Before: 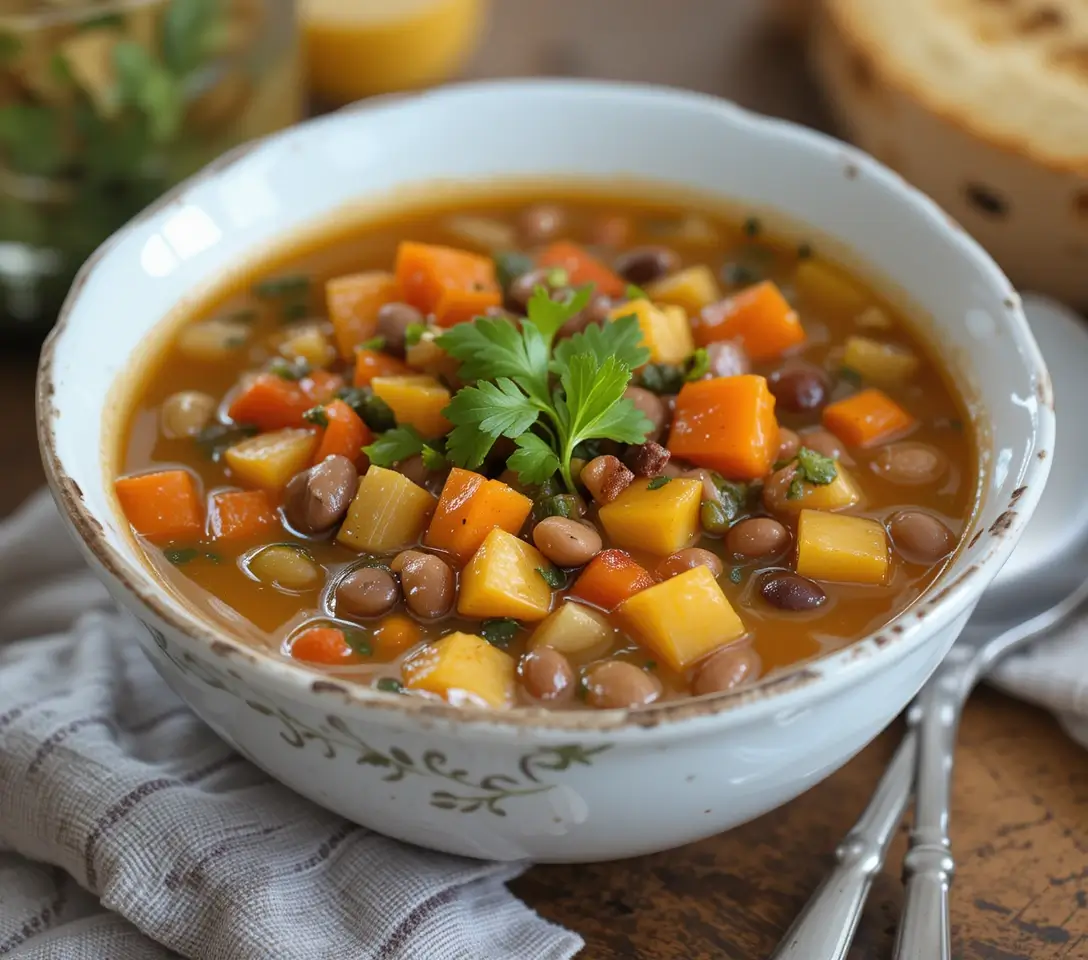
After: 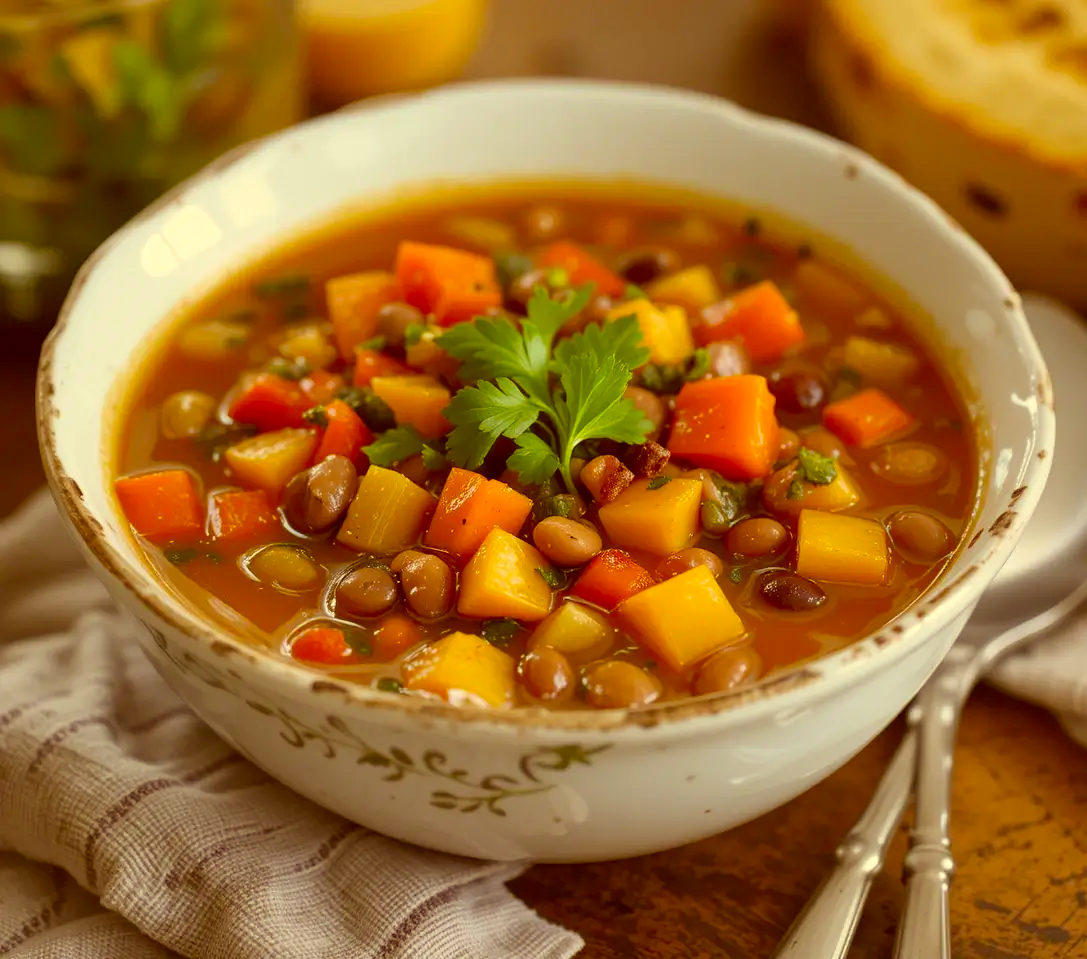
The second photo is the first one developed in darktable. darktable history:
color zones: curves: ch1 [(0.25, 0.61) (0.75, 0.248)]
color correction: highlights a* 1.12, highlights b* 24.26, shadows a* 15.58, shadows b* 24.26
